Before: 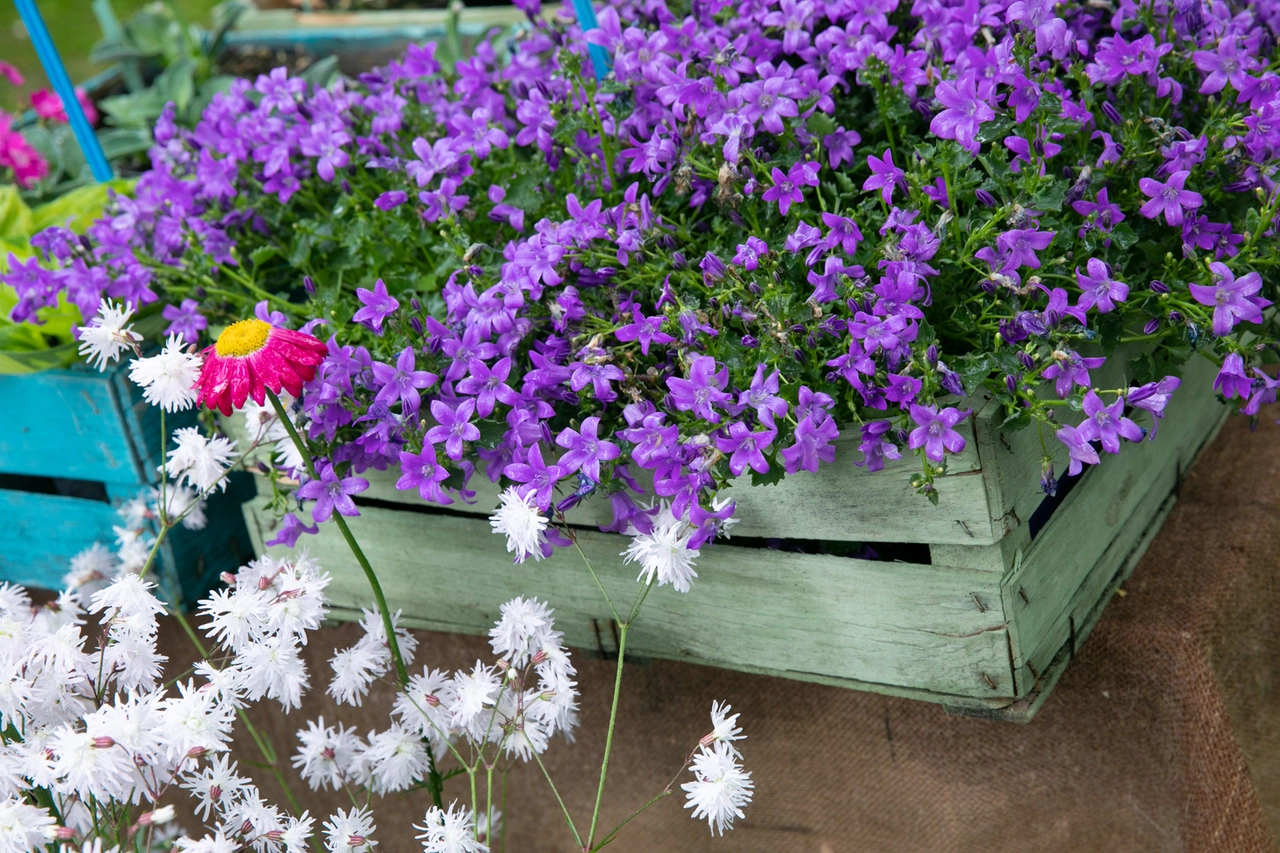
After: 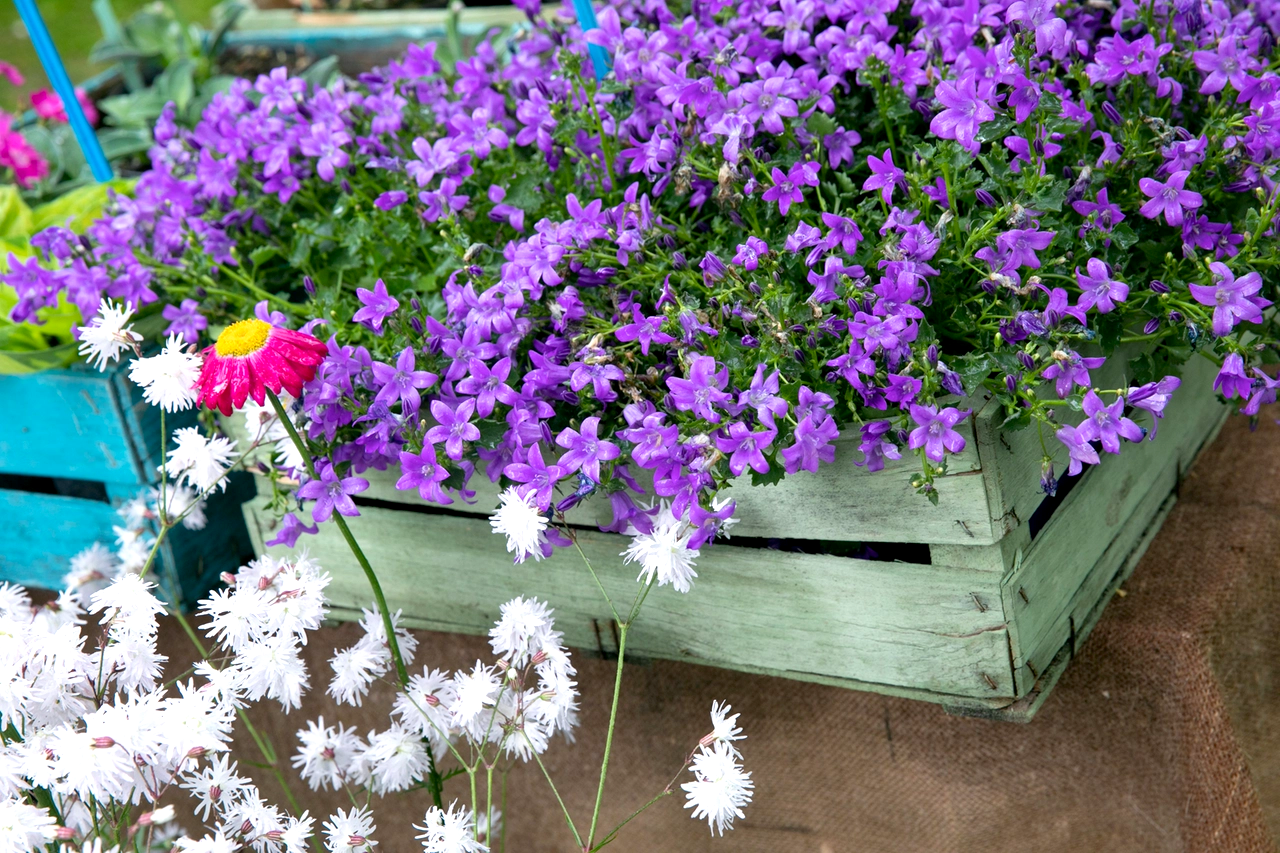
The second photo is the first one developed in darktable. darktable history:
exposure: black level correction 0.003, exposure 0.383 EV, compensate highlight preservation false
